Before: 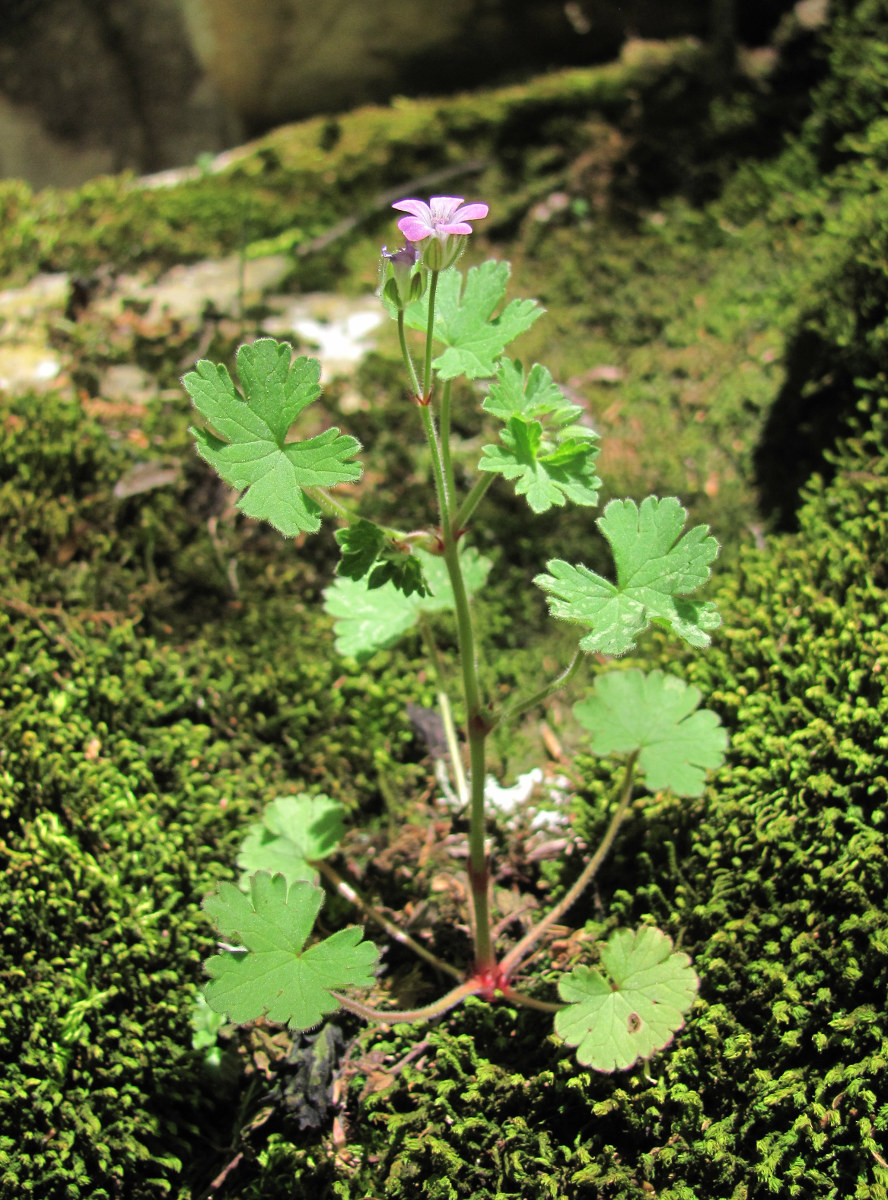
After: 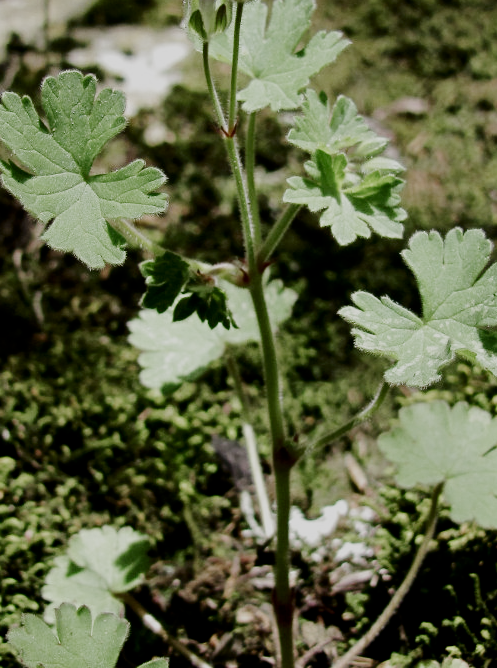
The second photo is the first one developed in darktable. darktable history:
filmic rgb: black relative exposure -5.04 EV, white relative exposure 3.96 EV, hardness 2.89, contrast 1.409, highlights saturation mix -28.7%, preserve chrominance no, color science v5 (2021), contrast in shadows safe, contrast in highlights safe
contrast brightness saturation: contrast 0.104, brightness -0.269, saturation 0.137
crop and rotate: left 21.962%, top 22.352%, right 21.957%, bottom 21.903%
